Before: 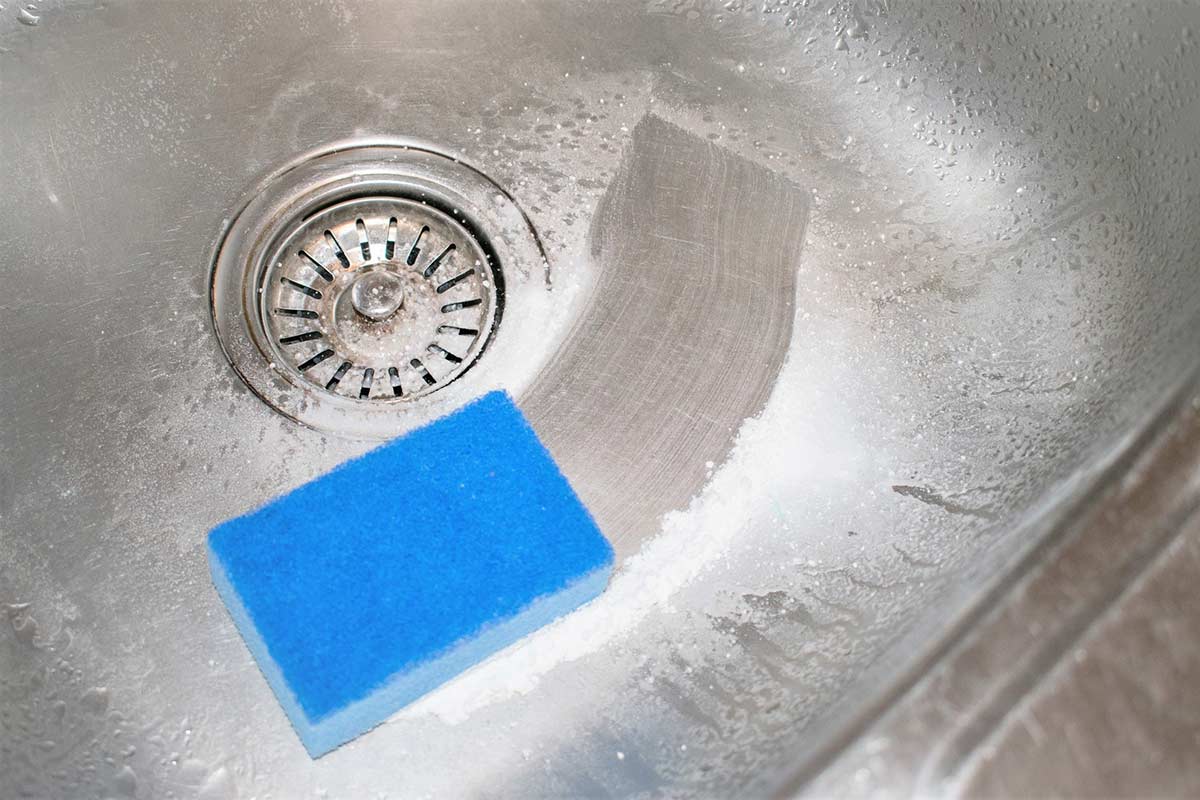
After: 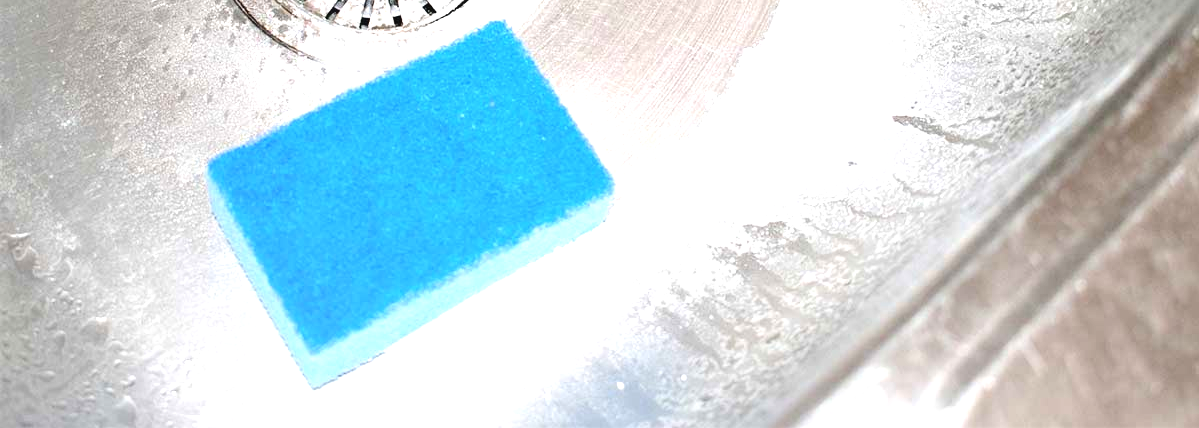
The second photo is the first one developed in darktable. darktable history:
crop and rotate: top 46.444%, right 0.002%
exposure: black level correction 0, exposure 1 EV, compensate exposure bias true, compensate highlight preservation false
tone curve: curves: ch0 [(0, 0.032) (0.181, 0.156) (0.751, 0.762) (1, 1)], color space Lab, independent channels, preserve colors none
